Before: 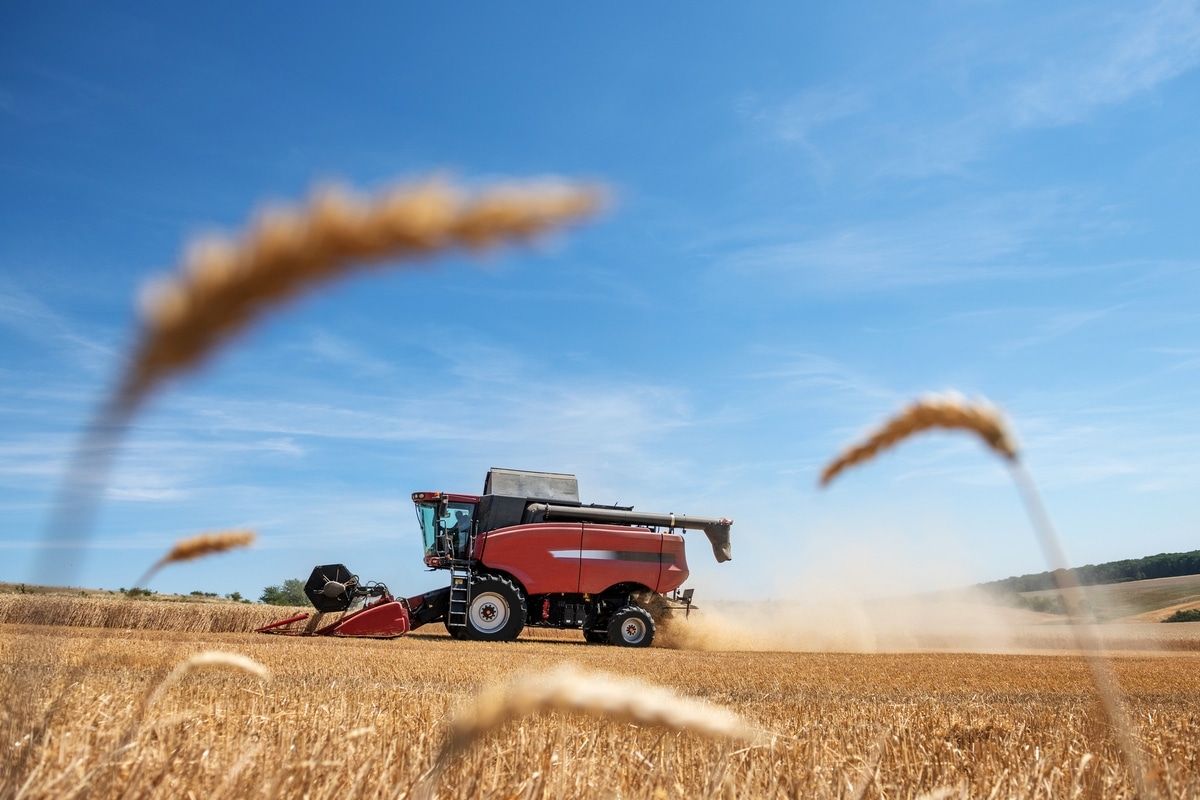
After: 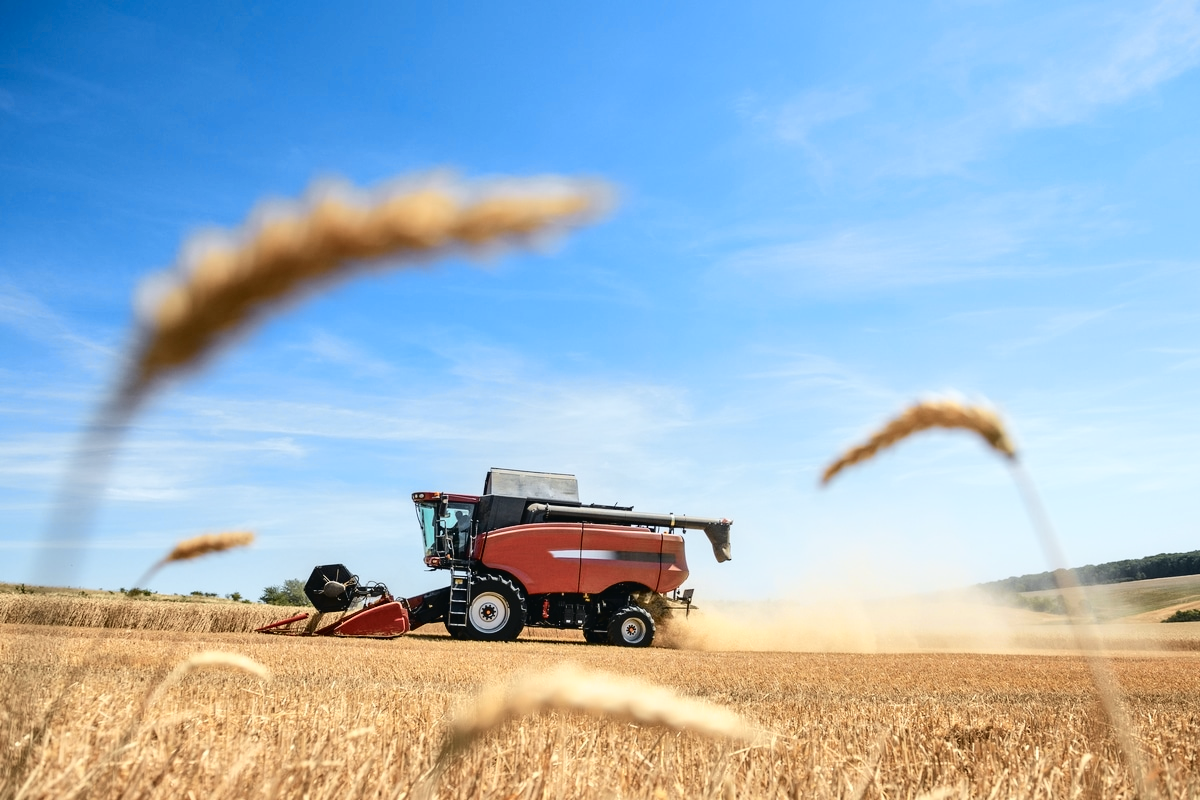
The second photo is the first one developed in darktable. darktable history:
tone curve: curves: ch0 [(0, 0.023) (0.087, 0.065) (0.184, 0.168) (0.45, 0.54) (0.57, 0.683) (0.722, 0.825) (0.877, 0.948) (1, 1)]; ch1 [(0, 0) (0.388, 0.369) (0.44, 0.45) (0.495, 0.491) (0.534, 0.528) (0.657, 0.655) (1, 1)]; ch2 [(0, 0) (0.353, 0.317) (0.408, 0.427) (0.5, 0.497) (0.534, 0.544) (0.576, 0.605) (0.625, 0.631) (1, 1)], color space Lab, independent channels, preserve colors none
